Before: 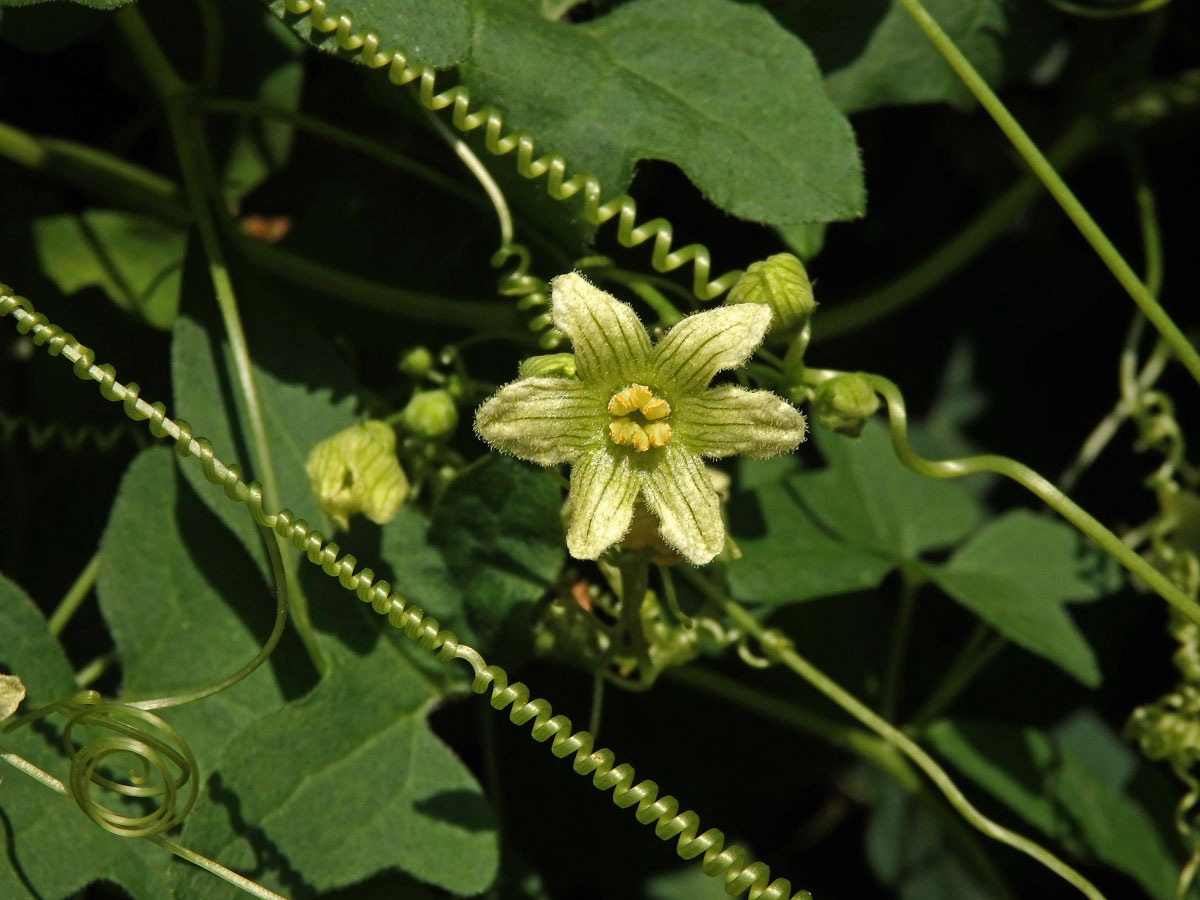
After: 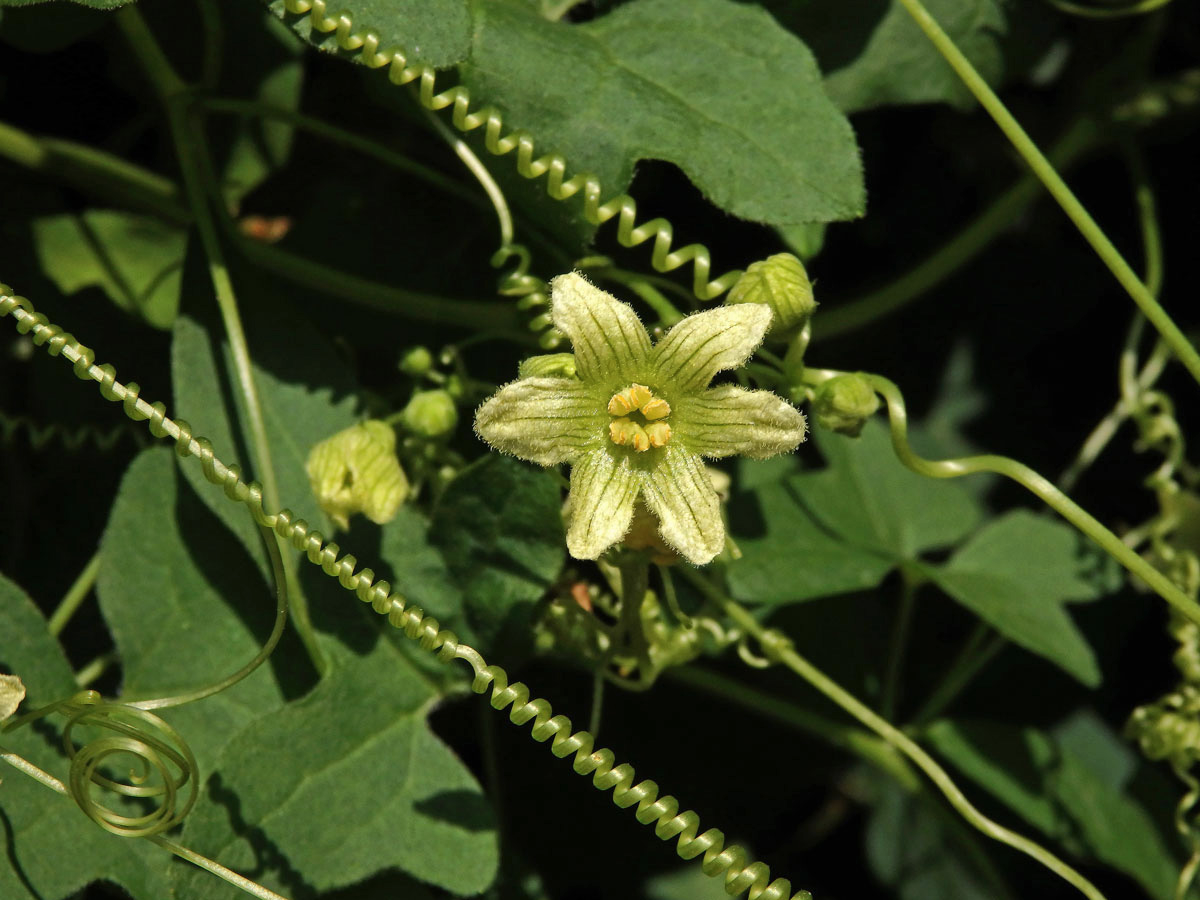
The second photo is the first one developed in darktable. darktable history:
shadows and highlights: radius 337.07, shadows 28.91, soften with gaussian
